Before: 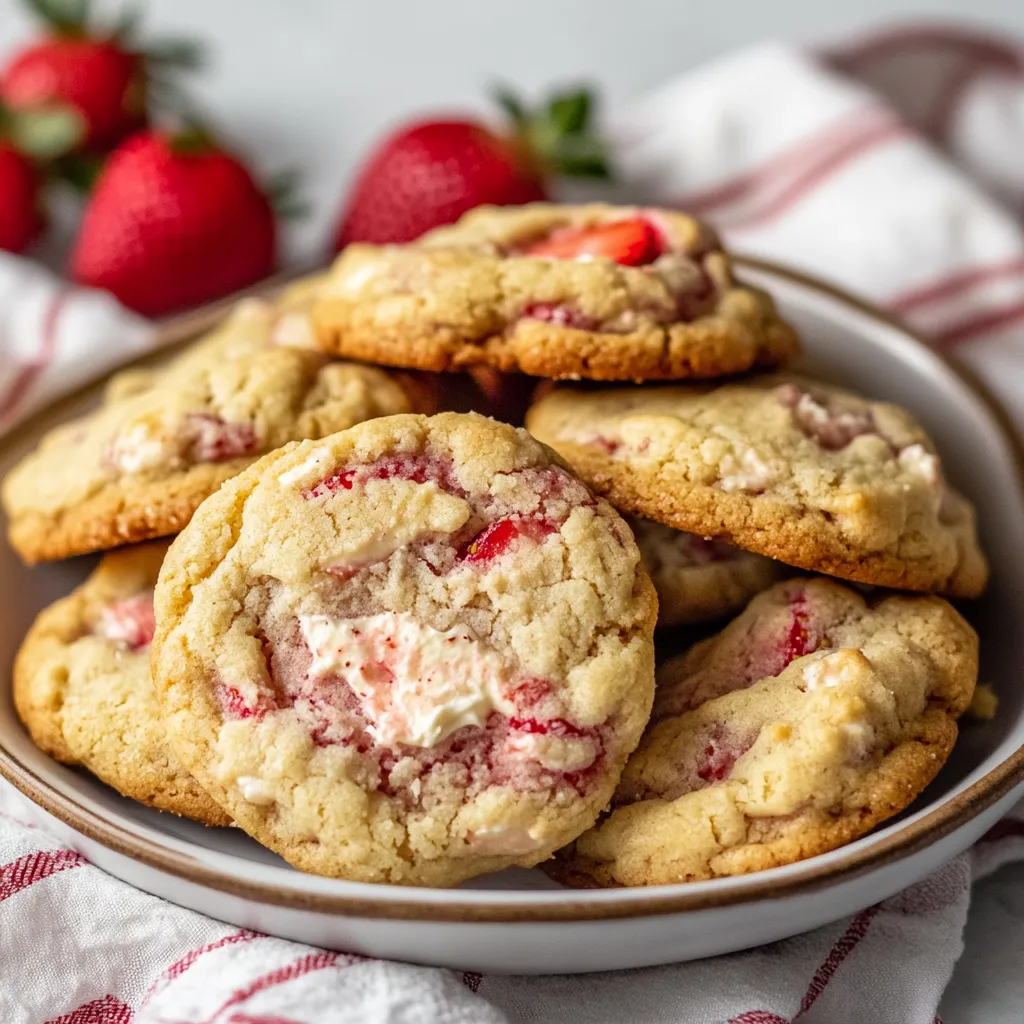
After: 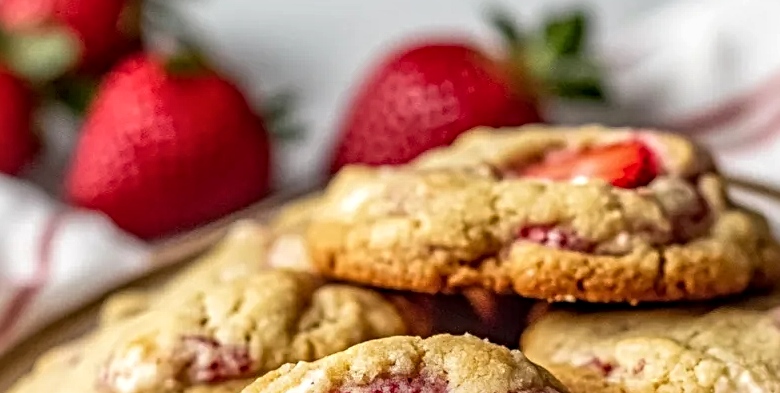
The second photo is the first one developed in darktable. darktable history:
crop: left 0.57%, top 7.645%, right 23.255%, bottom 53.883%
local contrast: on, module defaults
sharpen: radius 4
